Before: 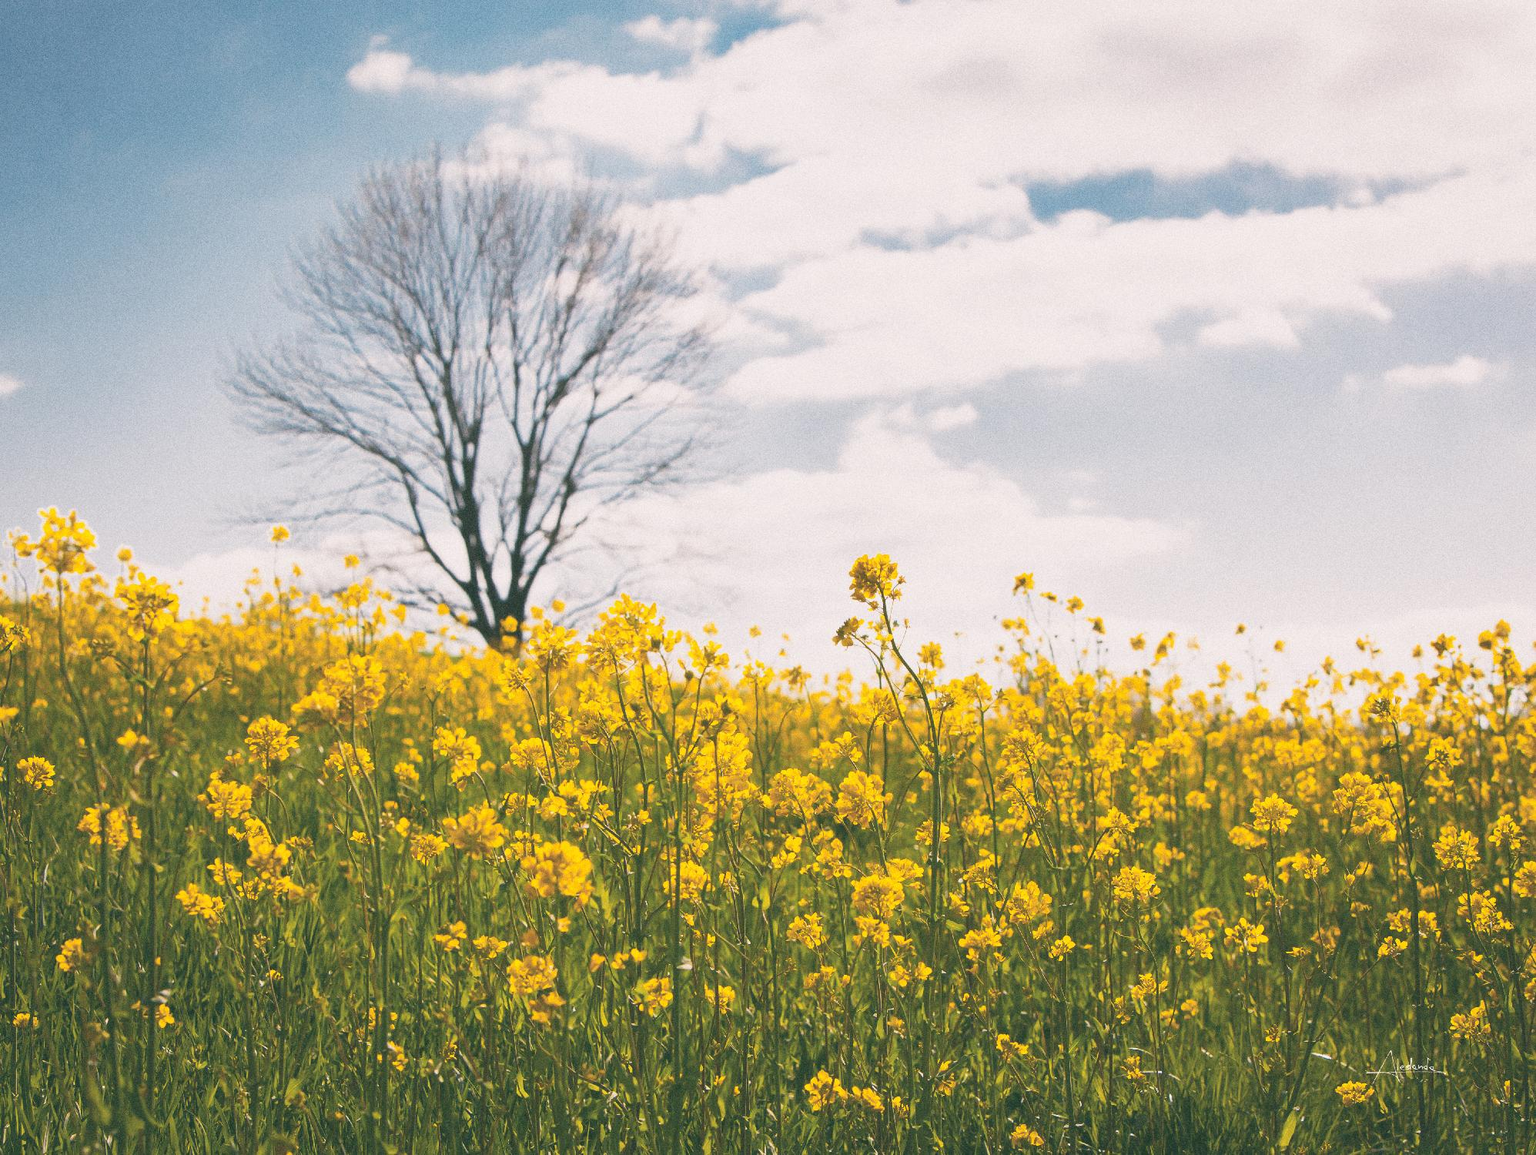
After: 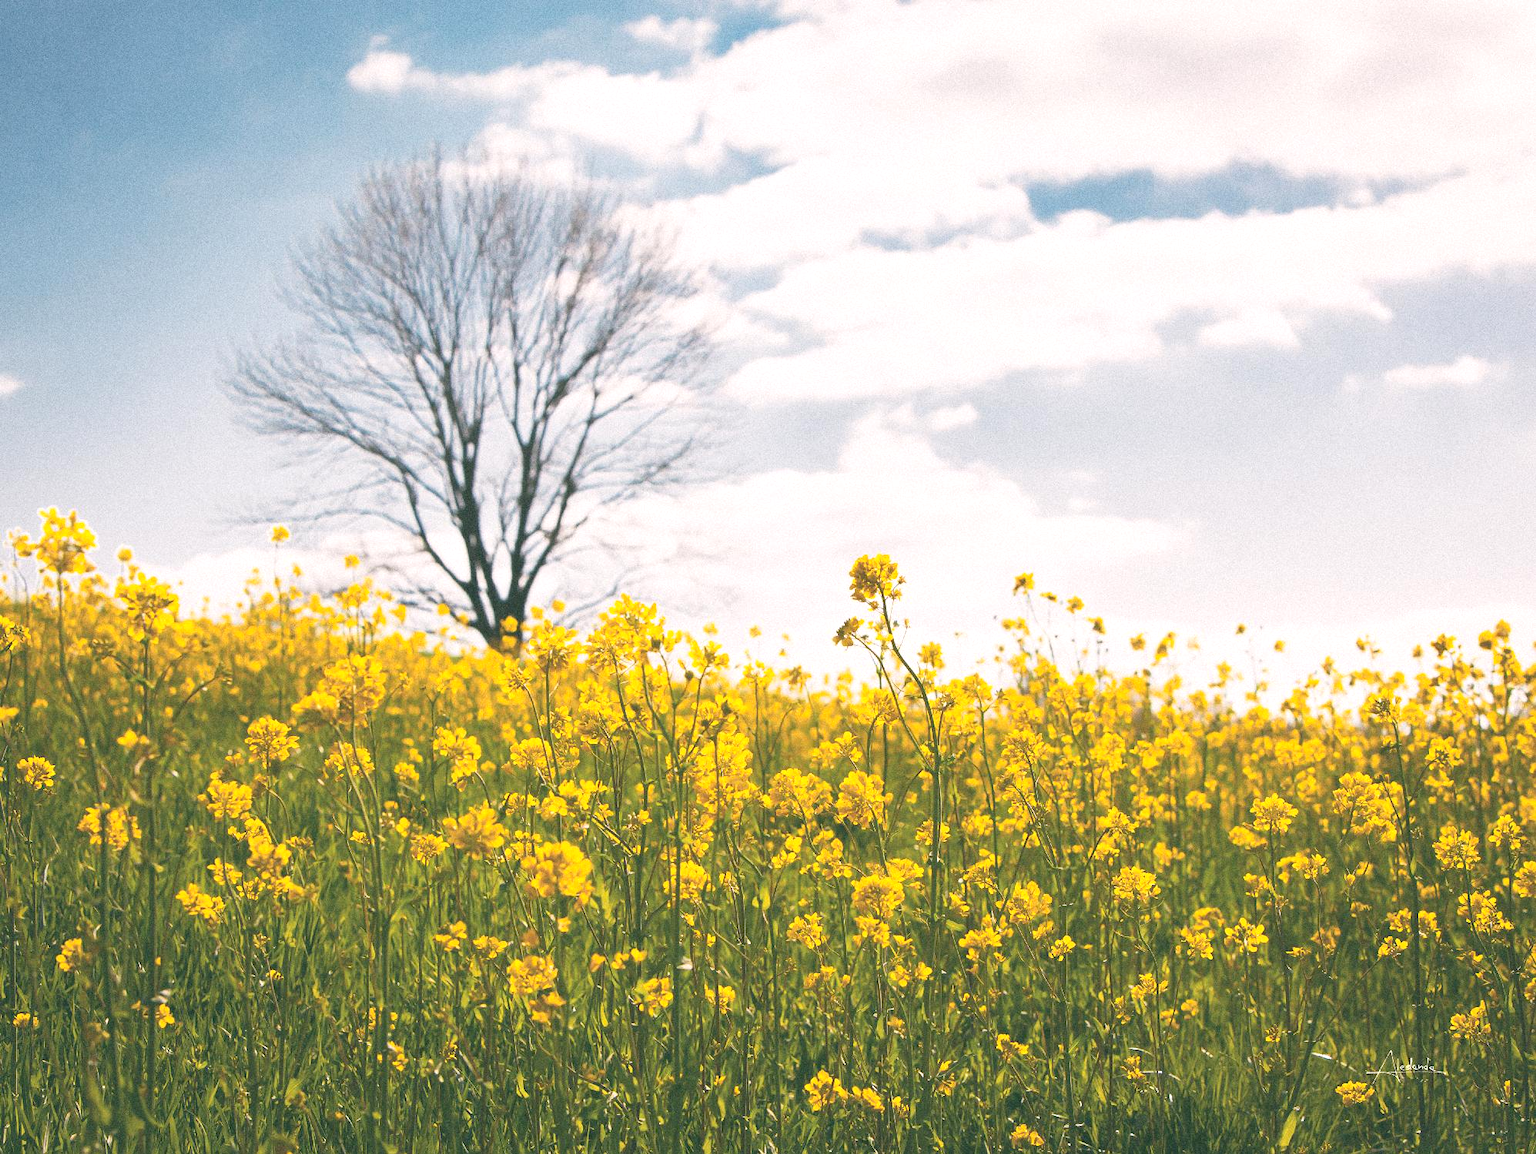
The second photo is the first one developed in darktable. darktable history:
exposure: black level correction 0.001, exposure 0.299 EV, compensate highlight preservation false
